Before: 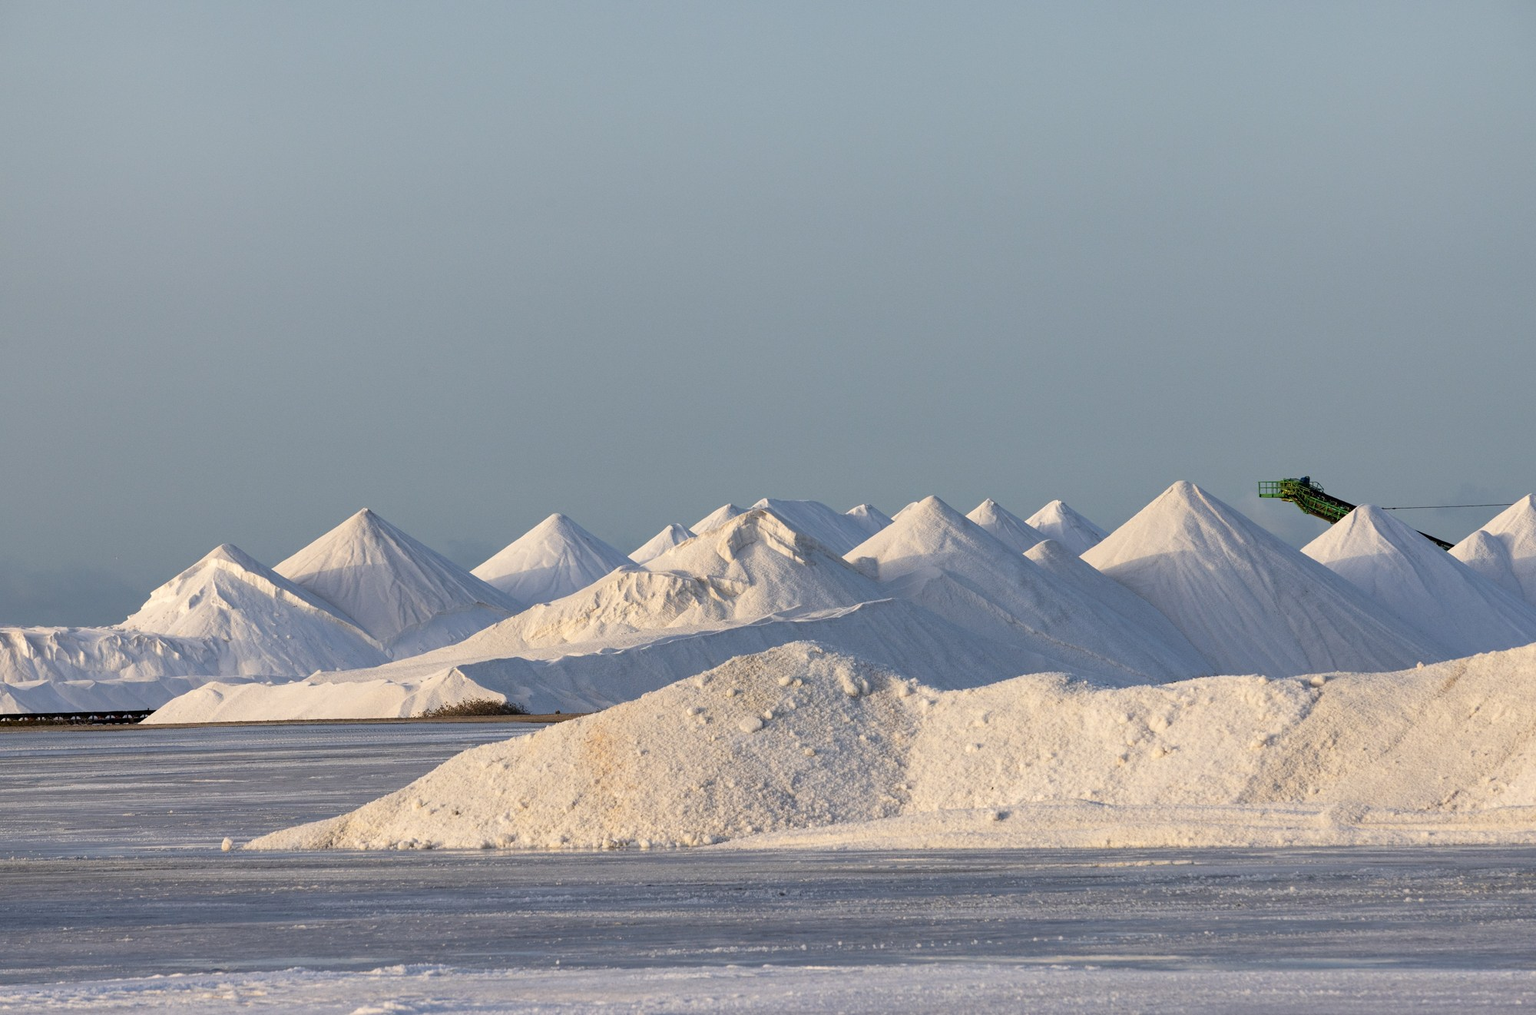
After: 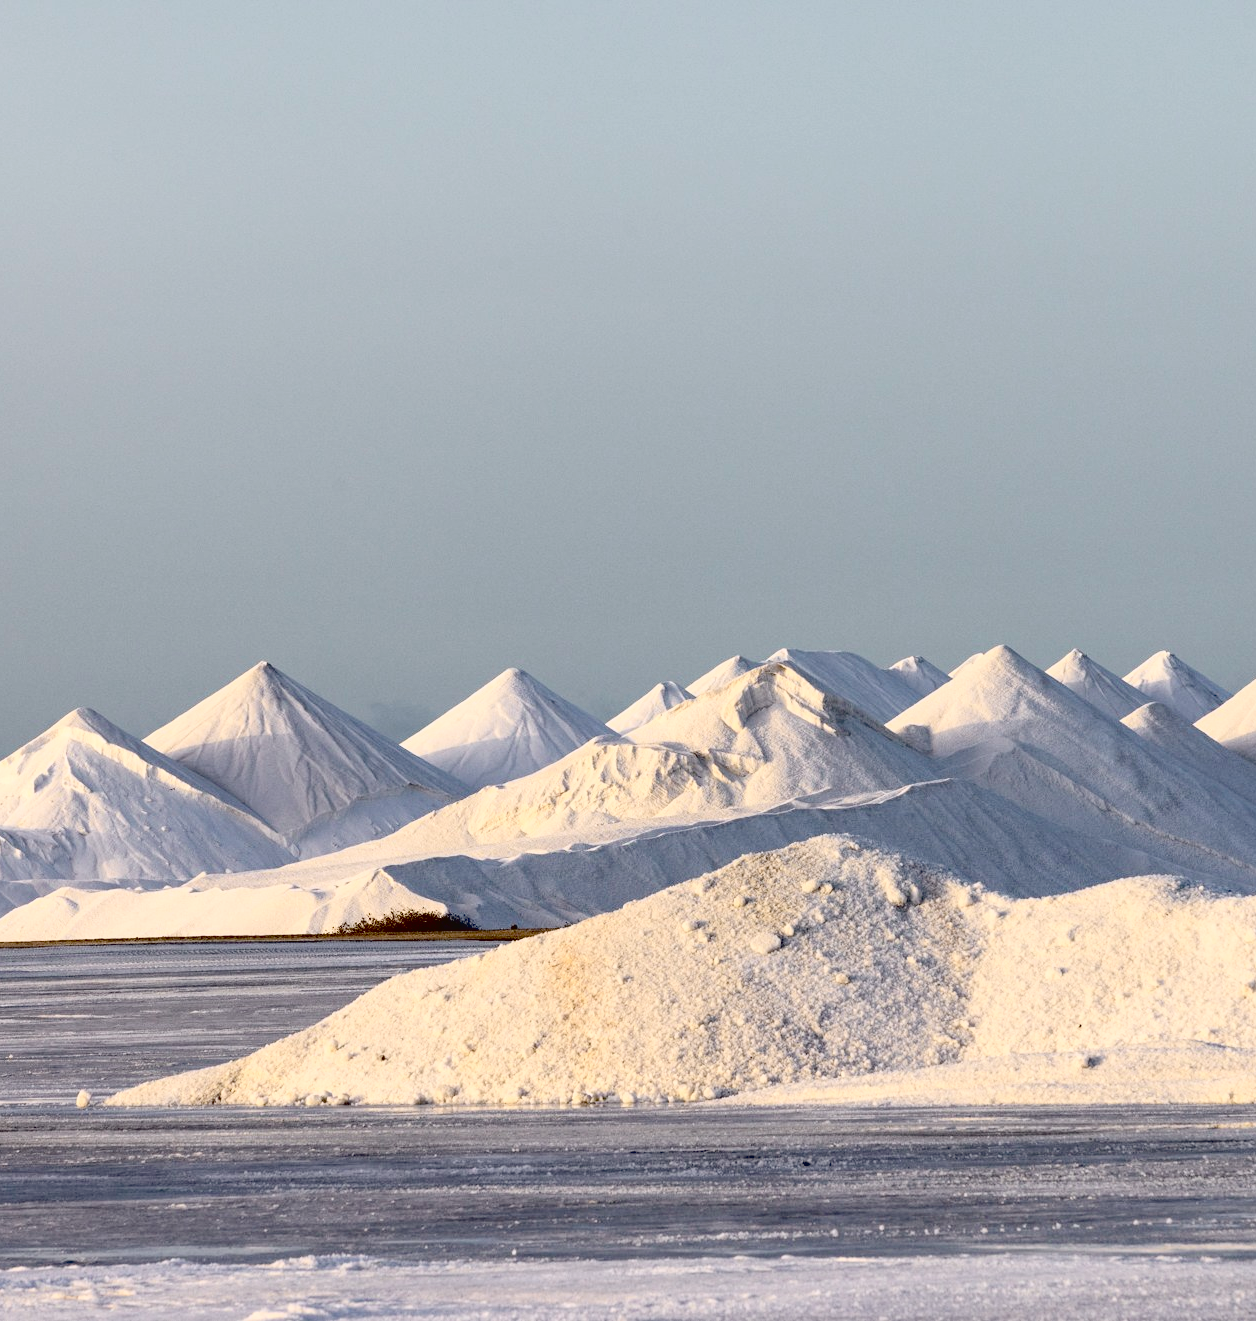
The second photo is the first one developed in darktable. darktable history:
tone curve: curves: ch0 [(0.003, 0.029) (0.202, 0.232) (0.46, 0.56) (0.611, 0.739) (0.843, 0.941) (1, 0.99)]; ch1 [(0, 0) (0.35, 0.356) (0.45, 0.453) (0.508, 0.515) (0.617, 0.601) (1, 1)]; ch2 [(0, 0) (0.456, 0.469) (0.5, 0.5) (0.556, 0.566) (0.635, 0.642) (1, 1)], color space Lab, independent channels, preserve colors none
crop: left 10.644%, right 26.528%
exposure: black level correction 0.056, compensate highlight preservation false
